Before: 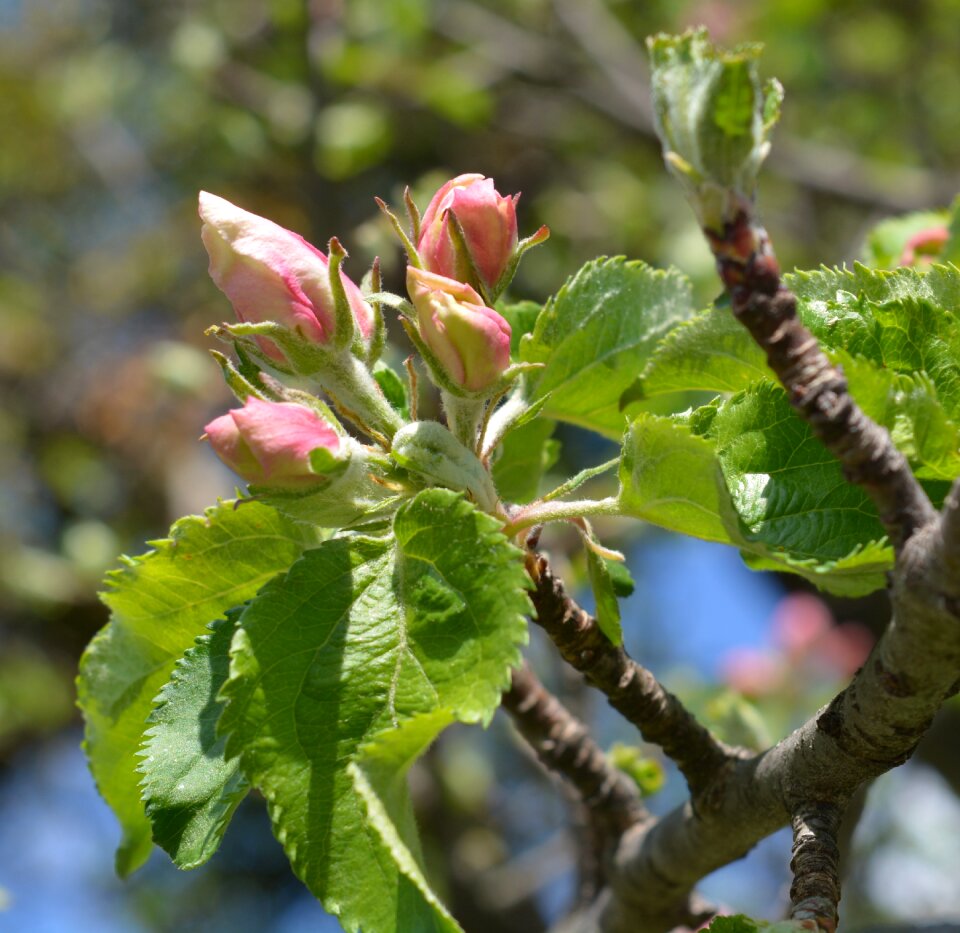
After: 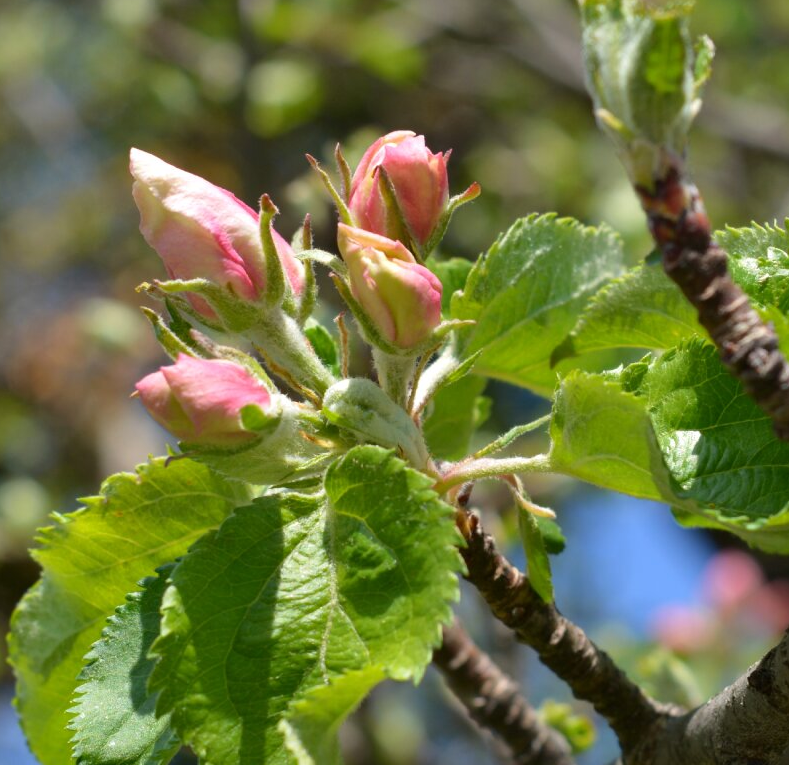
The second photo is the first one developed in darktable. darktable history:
crop and rotate: left 7.248%, top 4.7%, right 10.557%, bottom 13.205%
